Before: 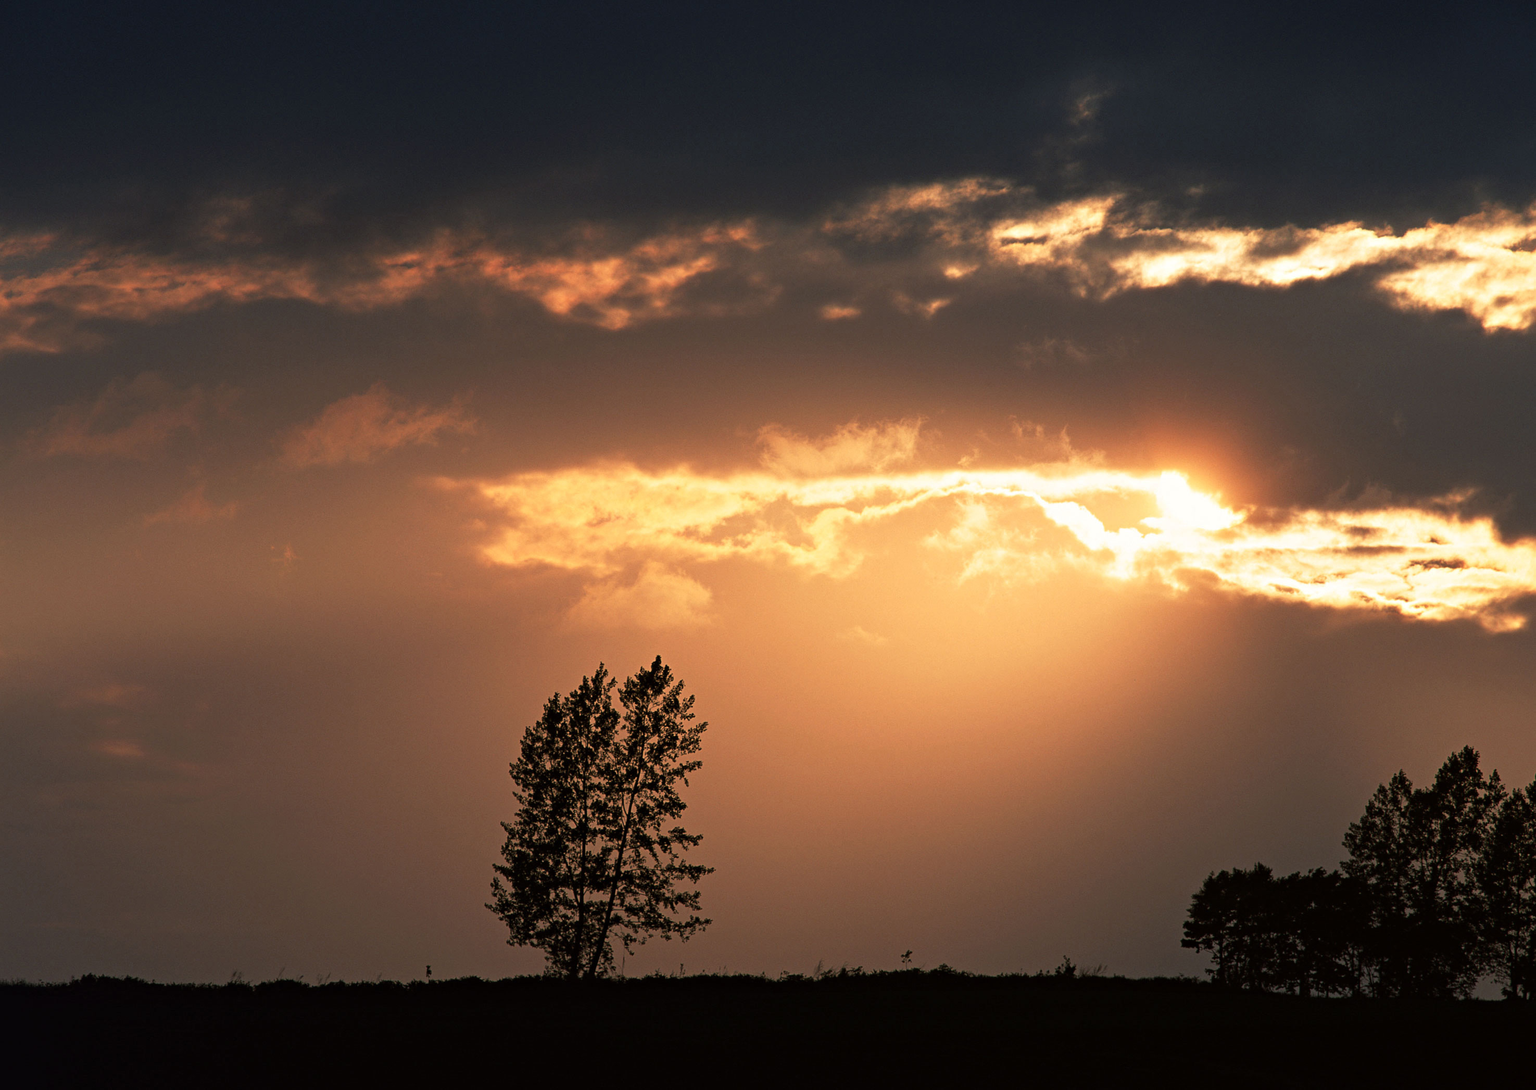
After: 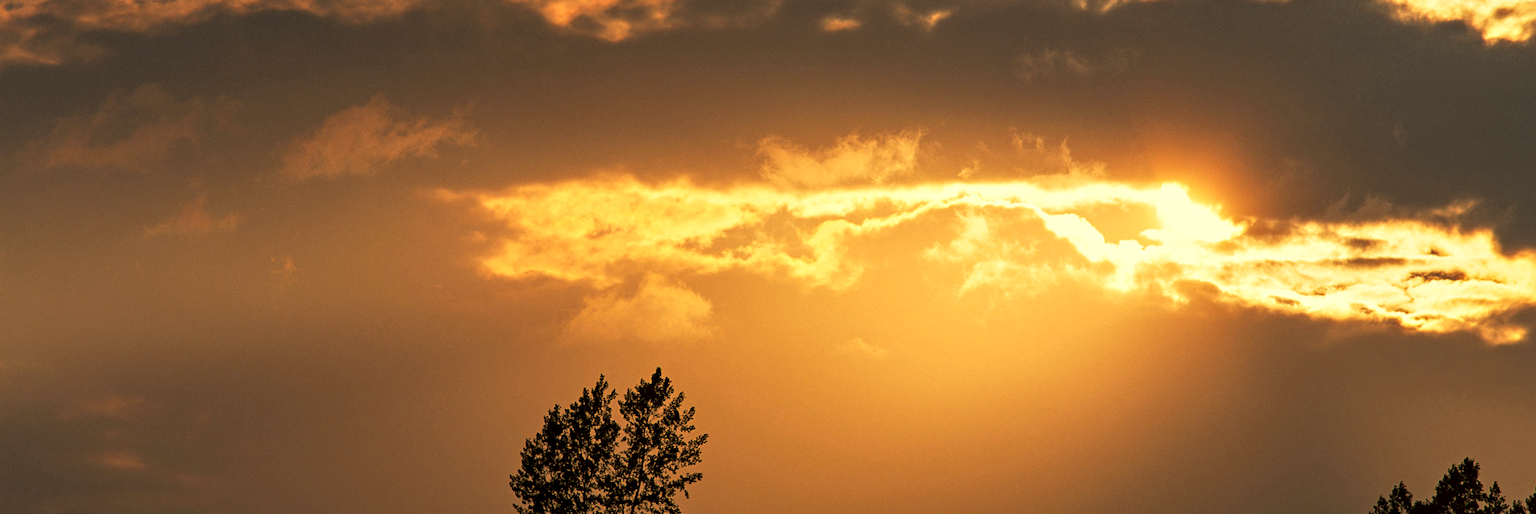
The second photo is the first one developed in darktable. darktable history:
tone curve: curves: ch0 [(0, 0) (0.003, 0.032) (0.011, 0.034) (0.025, 0.039) (0.044, 0.055) (0.069, 0.078) (0.1, 0.111) (0.136, 0.147) (0.177, 0.191) (0.224, 0.238) (0.277, 0.291) (0.335, 0.35) (0.399, 0.41) (0.468, 0.48) (0.543, 0.547) (0.623, 0.621) (0.709, 0.699) (0.801, 0.789) (0.898, 0.884) (1, 1)], color space Lab, linked channels, preserve colors none
crop and rotate: top 26.468%, bottom 26.264%
color correction: highlights a* 2.32, highlights b* 22.93
local contrast: detail 130%
